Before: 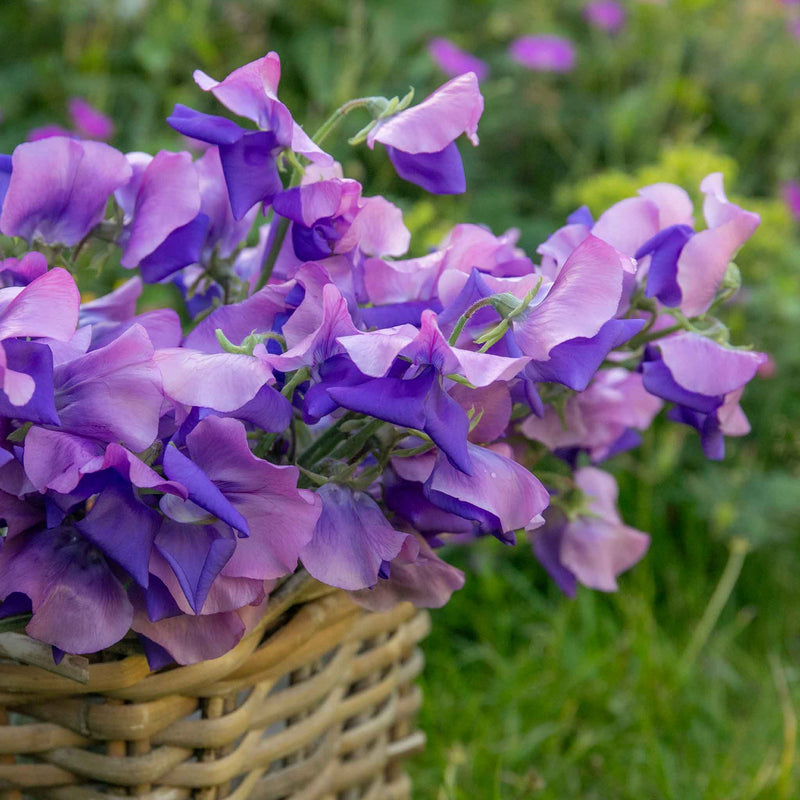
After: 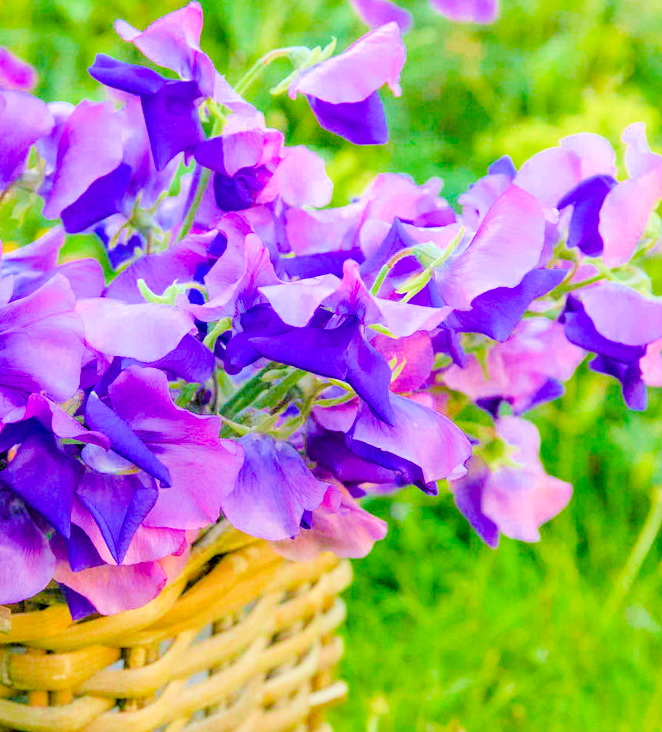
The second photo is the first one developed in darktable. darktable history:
contrast brightness saturation: contrast 0.1, brightness 0.03, saturation 0.09
filmic rgb: middle gray luminance 3.44%, black relative exposure -5.92 EV, white relative exposure 6.33 EV, threshold 6 EV, dynamic range scaling 22.4%, target black luminance 0%, hardness 2.33, latitude 45.85%, contrast 0.78, highlights saturation mix 100%, shadows ↔ highlights balance 0.033%, add noise in highlights 0, preserve chrominance max RGB, color science v3 (2019), use custom middle-gray values true, iterations of high-quality reconstruction 0, contrast in highlights soft, enable highlight reconstruction true
crop: left 9.807%, top 6.259%, right 7.334%, bottom 2.177%
color balance rgb: linear chroma grading › shadows -2.2%, linear chroma grading › highlights -15%, linear chroma grading › global chroma -10%, linear chroma grading › mid-tones -10%, perceptual saturation grading › global saturation 45%, perceptual saturation grading › highlights -50%, perceptual saturation grading › shadows 30%, perceptual brilliance grading › global brilliance 18%, global vibrance 45%
